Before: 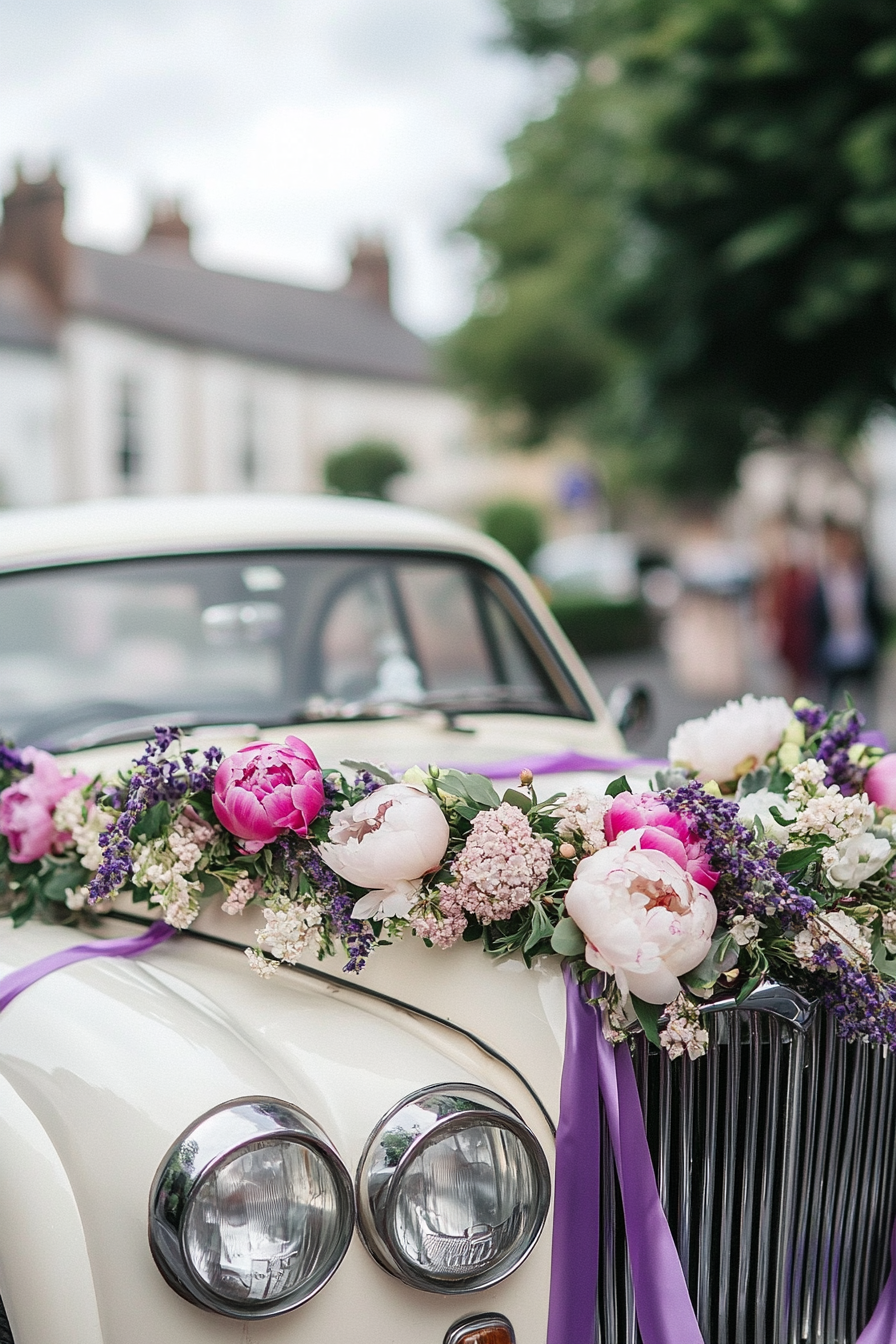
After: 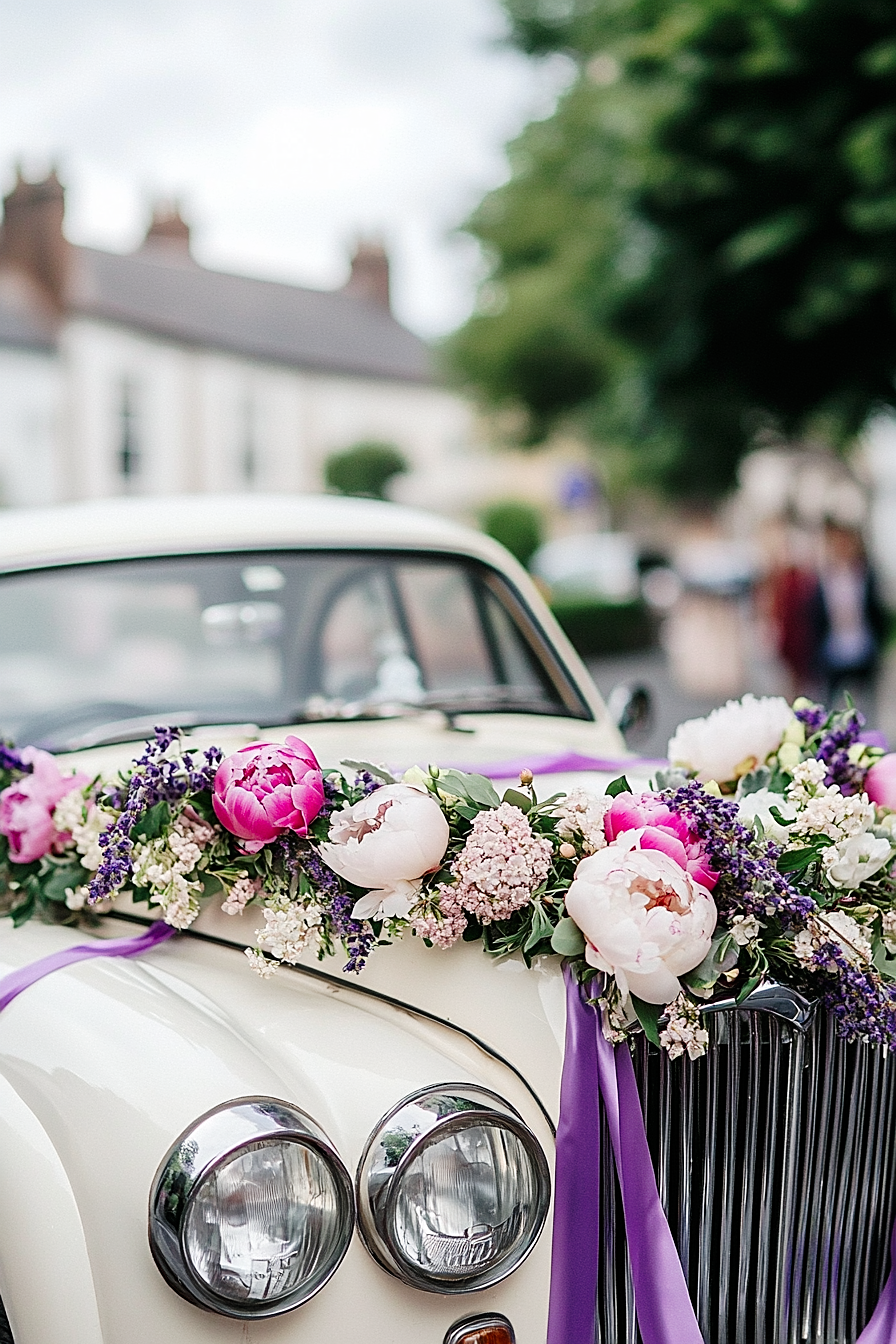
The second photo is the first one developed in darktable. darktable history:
tone curve: curves: ch0 [(0.003, 0) (0.066, 0.023) (0.149, 0.094) (0.264, 0.238) (0.395, 0.421) (0.517, 0.56) (0.688, 0.743) (0.813, 0.846) (1, 1)]; ch1 [(0, 0) (0.164, 0.115) (0.337, 0.332) (0.39, 0.398) (0.464, 0.461) (0.501, 0.5) (0.521, 0.535) (0.571, 0.588) (0.652, 0.681) (0.733, 0.749) (0.811, 0.796) (1, 1)]; ch2 [(0, 0) (0.337, 0.382) (0.464, 0.476) (0.501, 0.502) (0.527, 0.54) (0.556, 0.567) (0.6, 0.59) (0.687, 0.675) (1, 1)], preserve colors none
sharpen: amount 0.491
